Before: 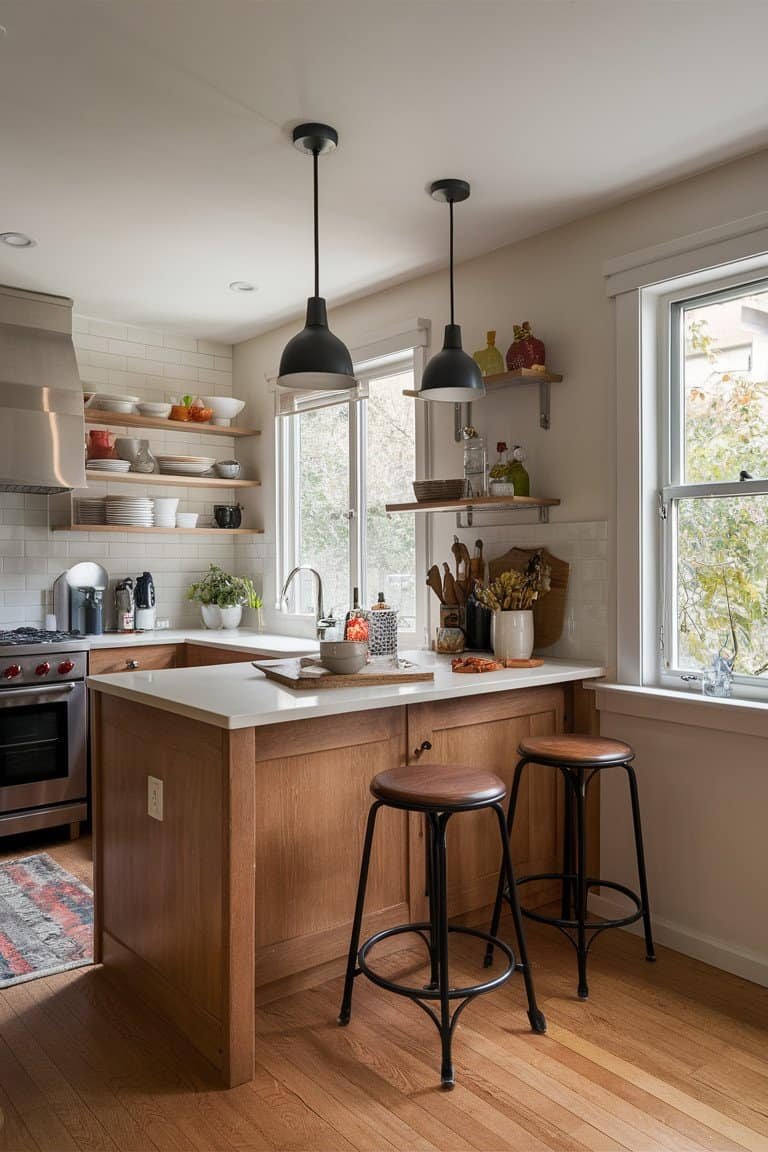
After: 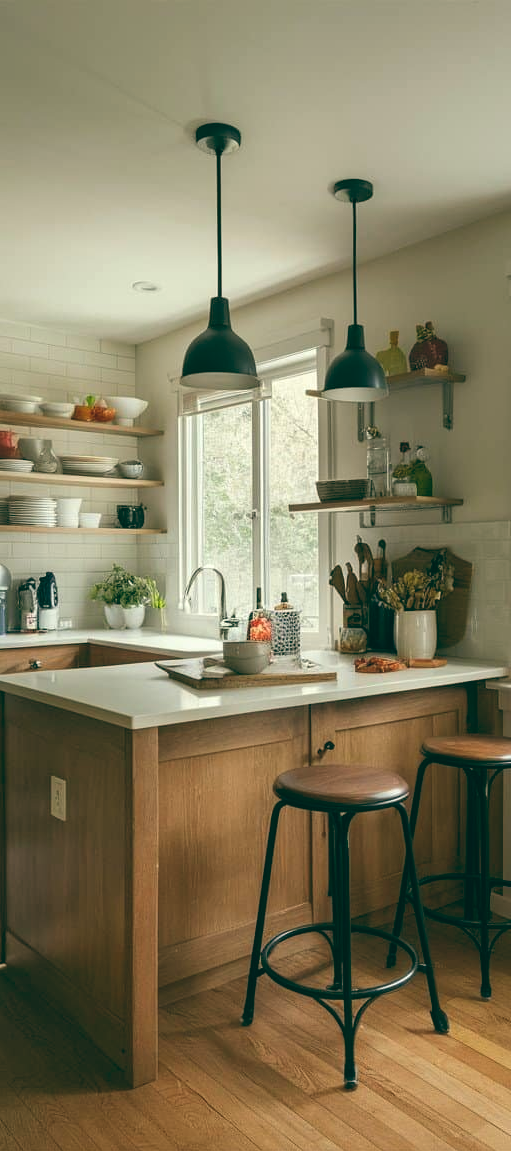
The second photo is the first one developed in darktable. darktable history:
crop and rotate: left 12.648%, right 20.685%
color balance: lift [1.005, 0.99, 1.007, 1.01], gamma [1, 1.034, 1.032, 0.966], gain [0.873, 1.055, 1.067, 0.933]
exposure: exposure 0.258 EV, compensate highlight preservation false
